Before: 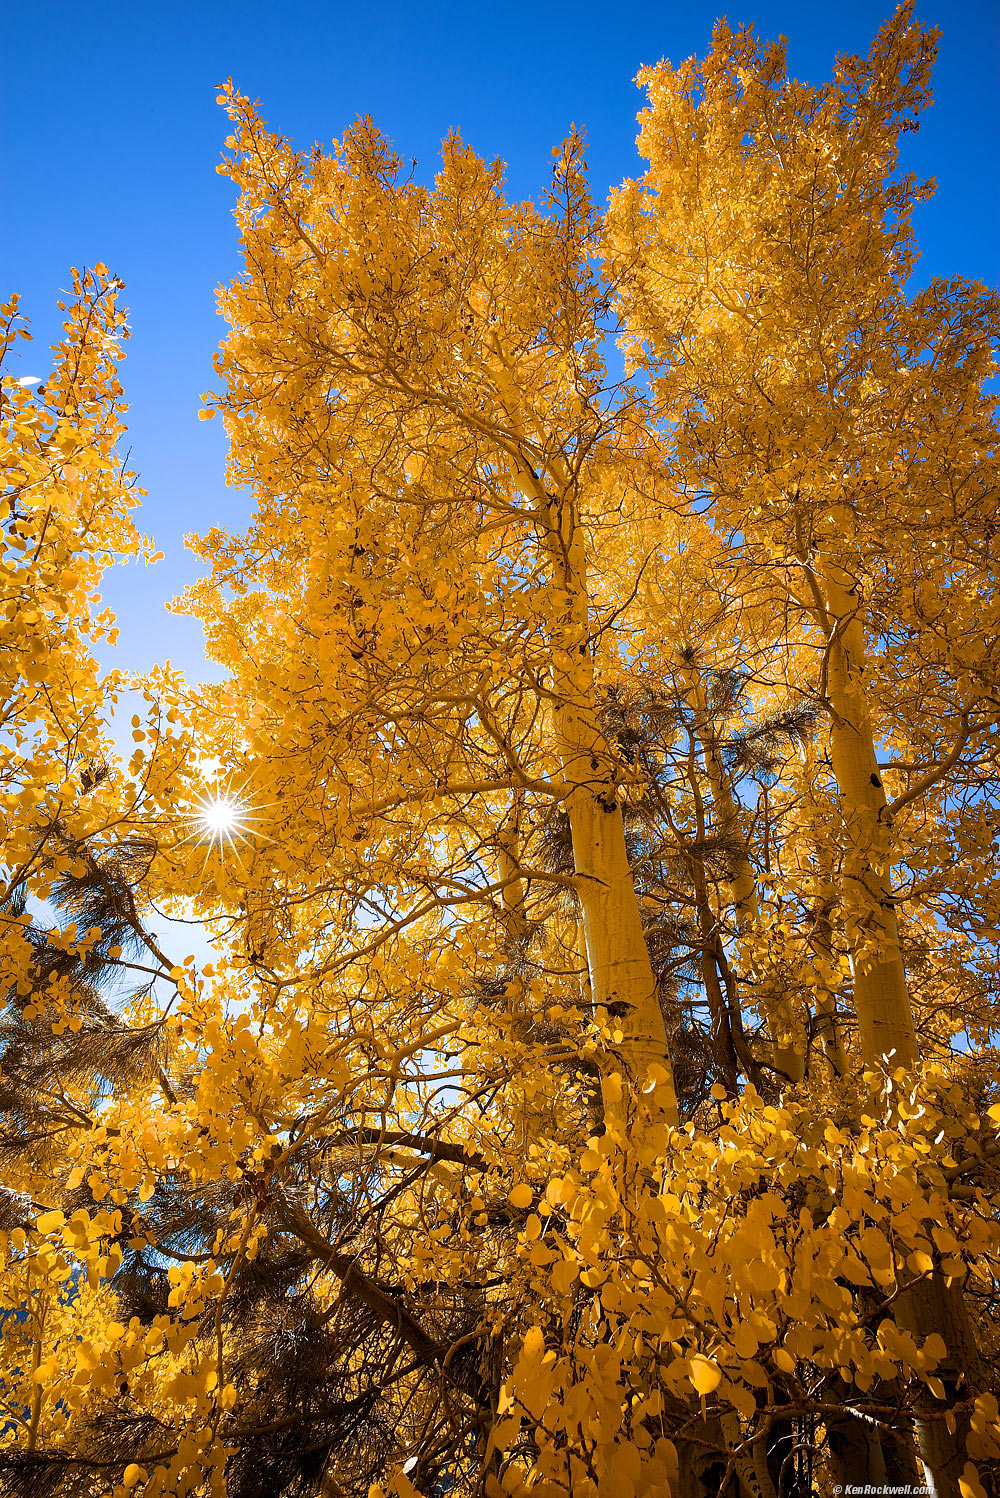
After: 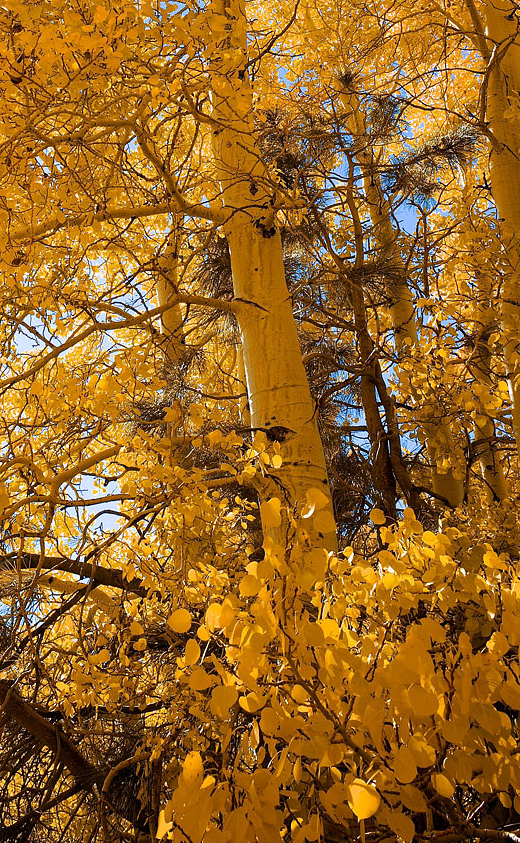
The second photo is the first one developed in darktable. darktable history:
crop: left 34.146%, top 38.431%, right 13.769%, bottom 5.259%
